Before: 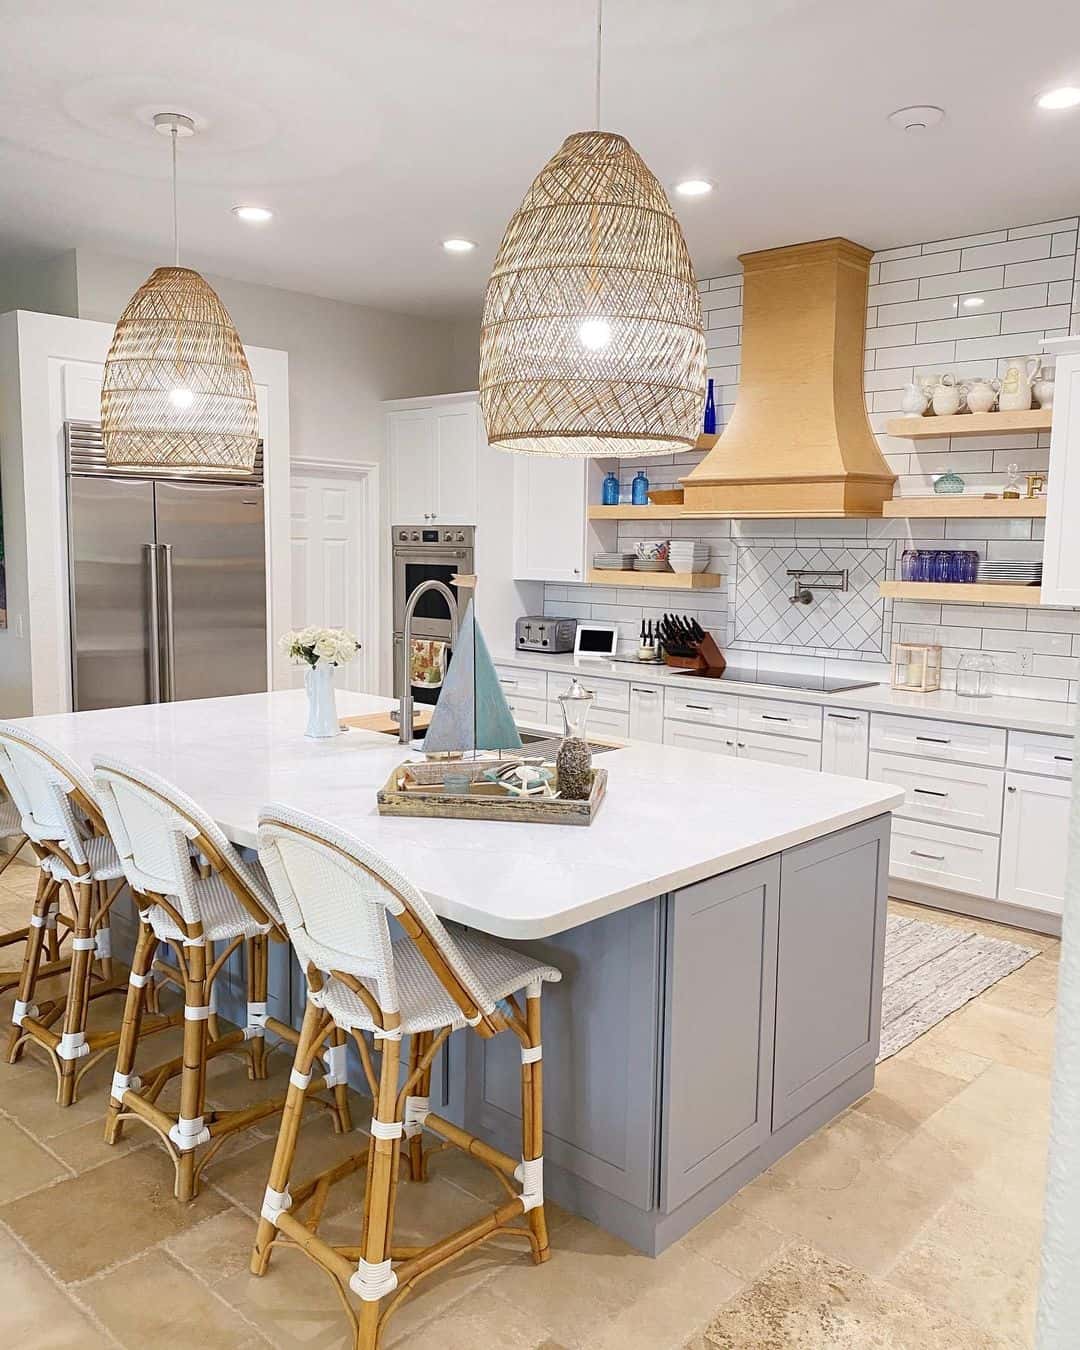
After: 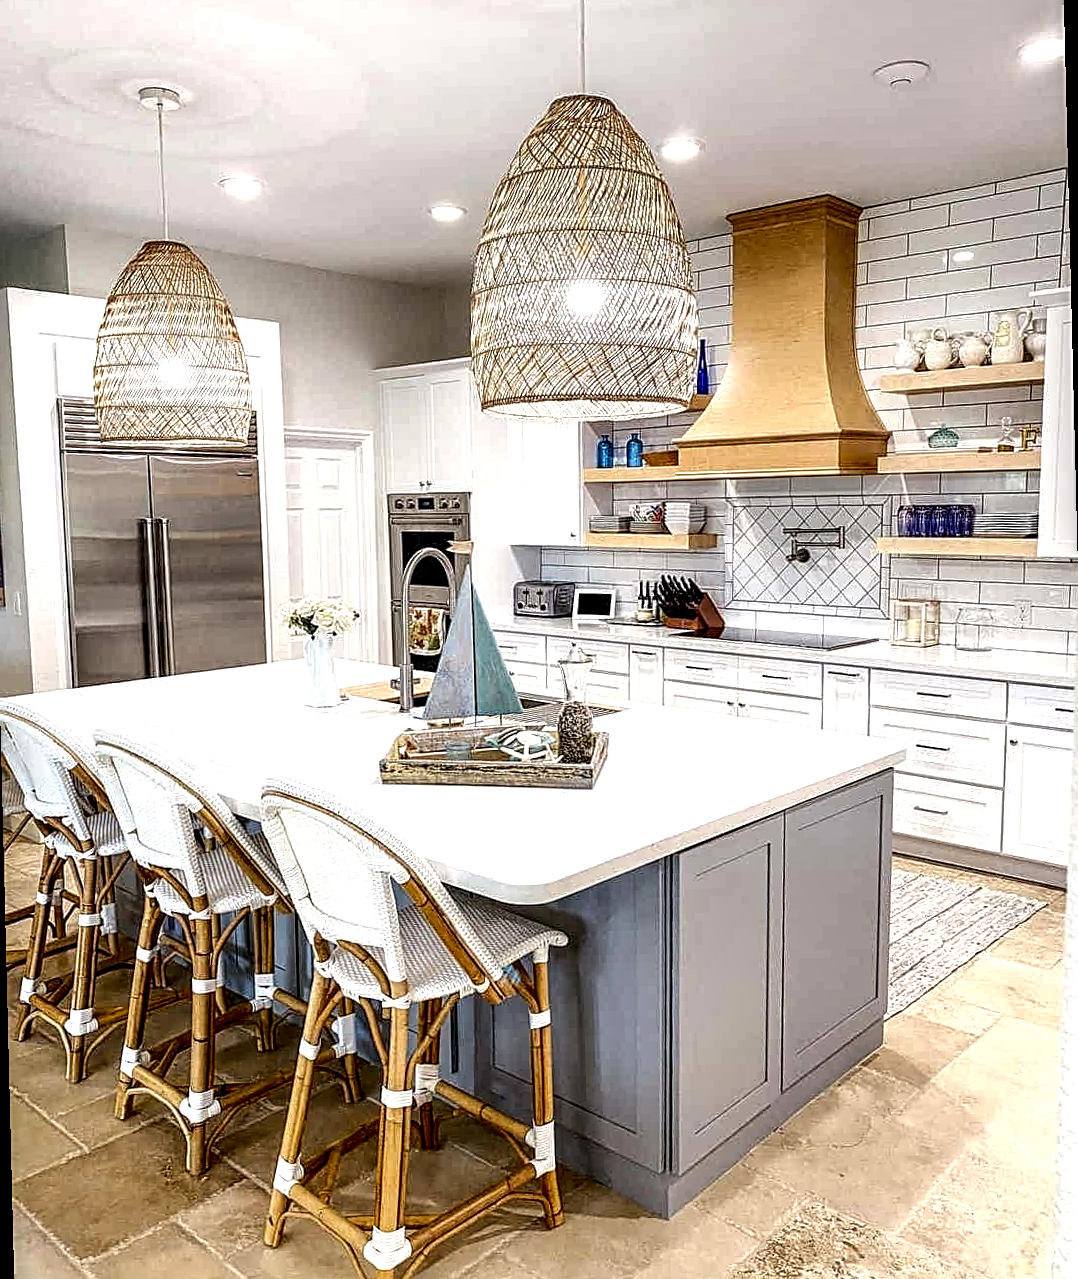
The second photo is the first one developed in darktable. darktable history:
rotate and perspective: rotation -1.42°, crop left 0.016, crop right 0.984, crop top 0.035, crop bottom 0.965
exposure: black level correction 0.009, exposure 0.119 EV, compensate highlight preservation false
local contrast: highlights 19%, detail 186%
sharpen: on, module defaults
tone equalizer: -8 EV -0.417 EV, -7 EV -0.389 EV, -6 EV -0.333 EV, -5 EV -0.222 EV, -3 EV 0.222 EV, -2 EV 0.333 EV, -1 EV 0.389 EV, +0 EV 0.417 EV, edges refinement/feathering 500, mask exposure compensation -1.57 EV, preserve details no
